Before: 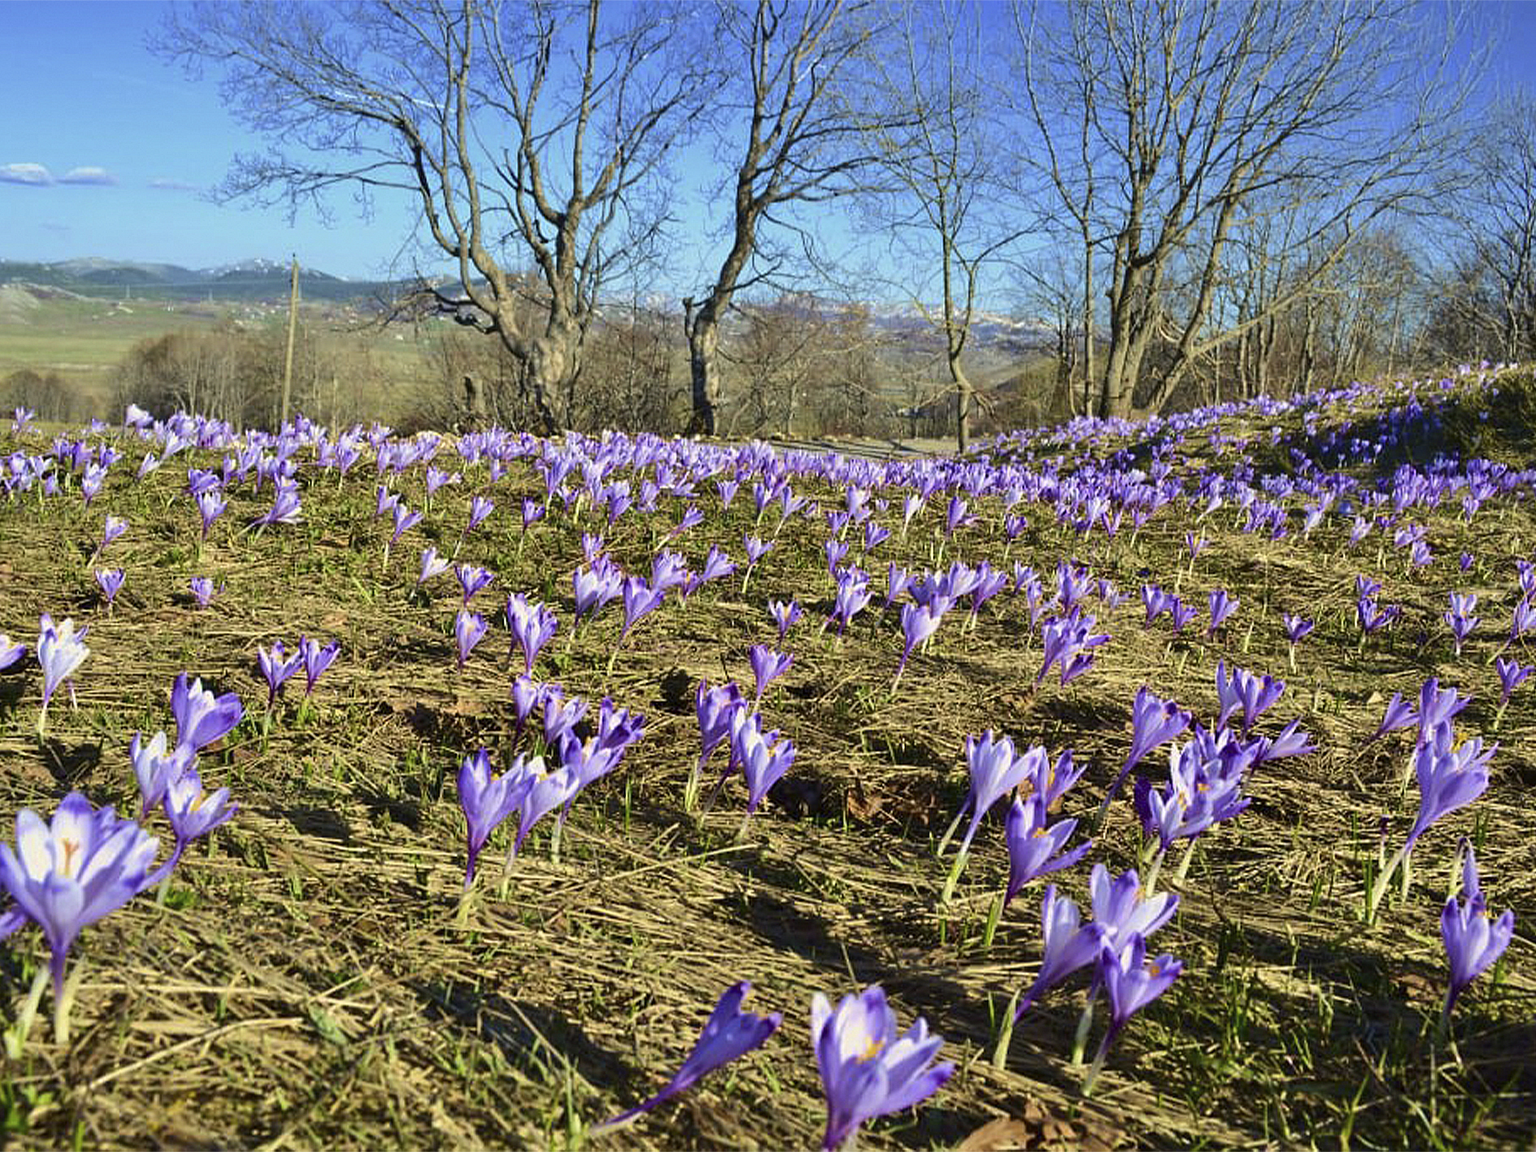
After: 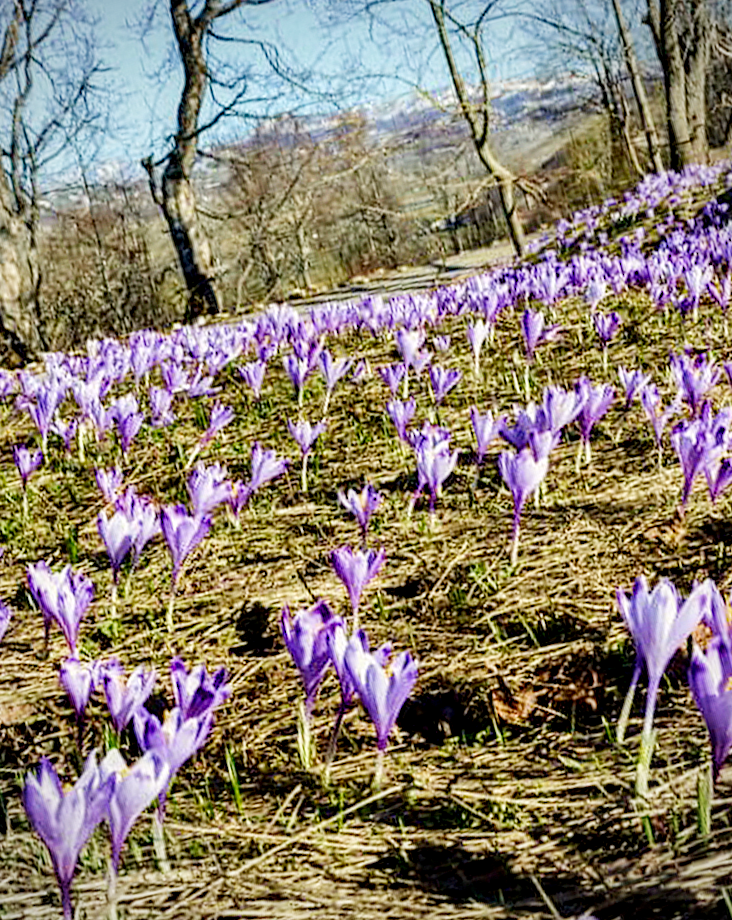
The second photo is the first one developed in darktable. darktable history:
filmic rgb: middle gray luminance 29%, black relative exposure -10.3 EV, white relative exposure 5.5 EV, threshold 6 EV, target black luminance 0%, hardness 3.95, latitude 2.04%, contrast 1.132, highlights saturation mix 5%, shadows ↔ highlights balance 15.11%, add noise in highlights 0, preserve chrominance no, color science v3 (2019), use custom middle-gray values true, iterations of high-quality reconstruction 0, contrast in highlights soft, enable highlight reconstruction true
vignetting: fall-off radius 60.92%
crop: left 31.229%, right 27.105%
color balance: on, module defaults
exposure: black level correction 0, exposure 1.2 EV, compensate highlight preservation false
rotate and perspective: rotation -14.8°, crop left 0.1, crop right 0.903, crop top 0.25, crop bottom 0.748
local contrast: detail 142%
